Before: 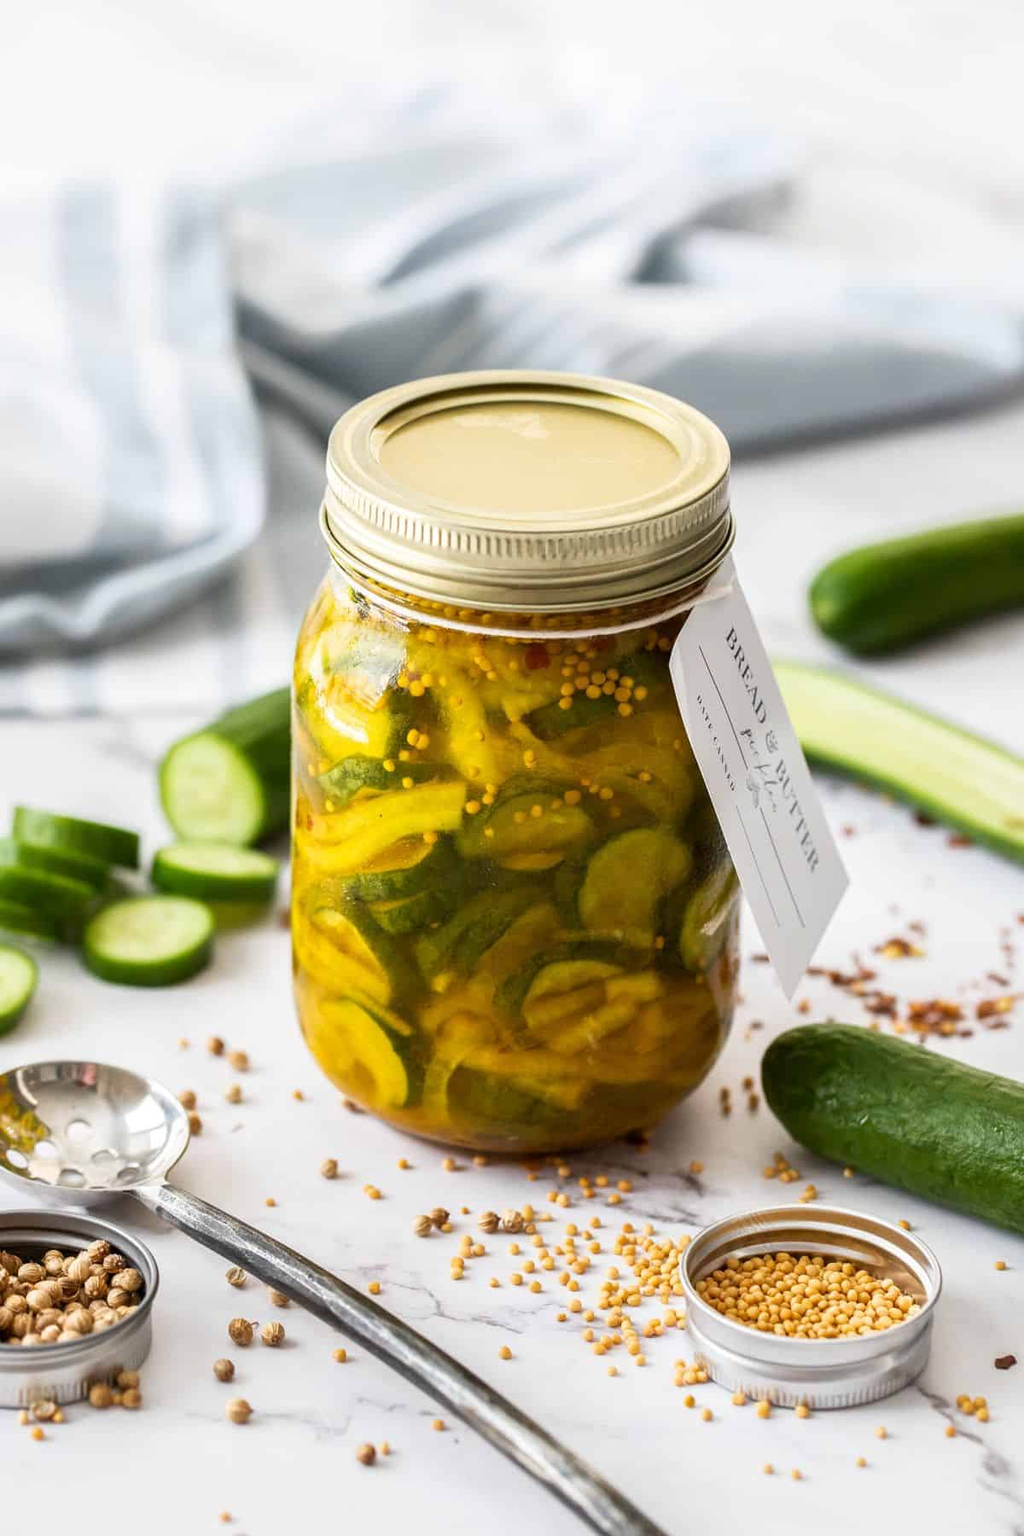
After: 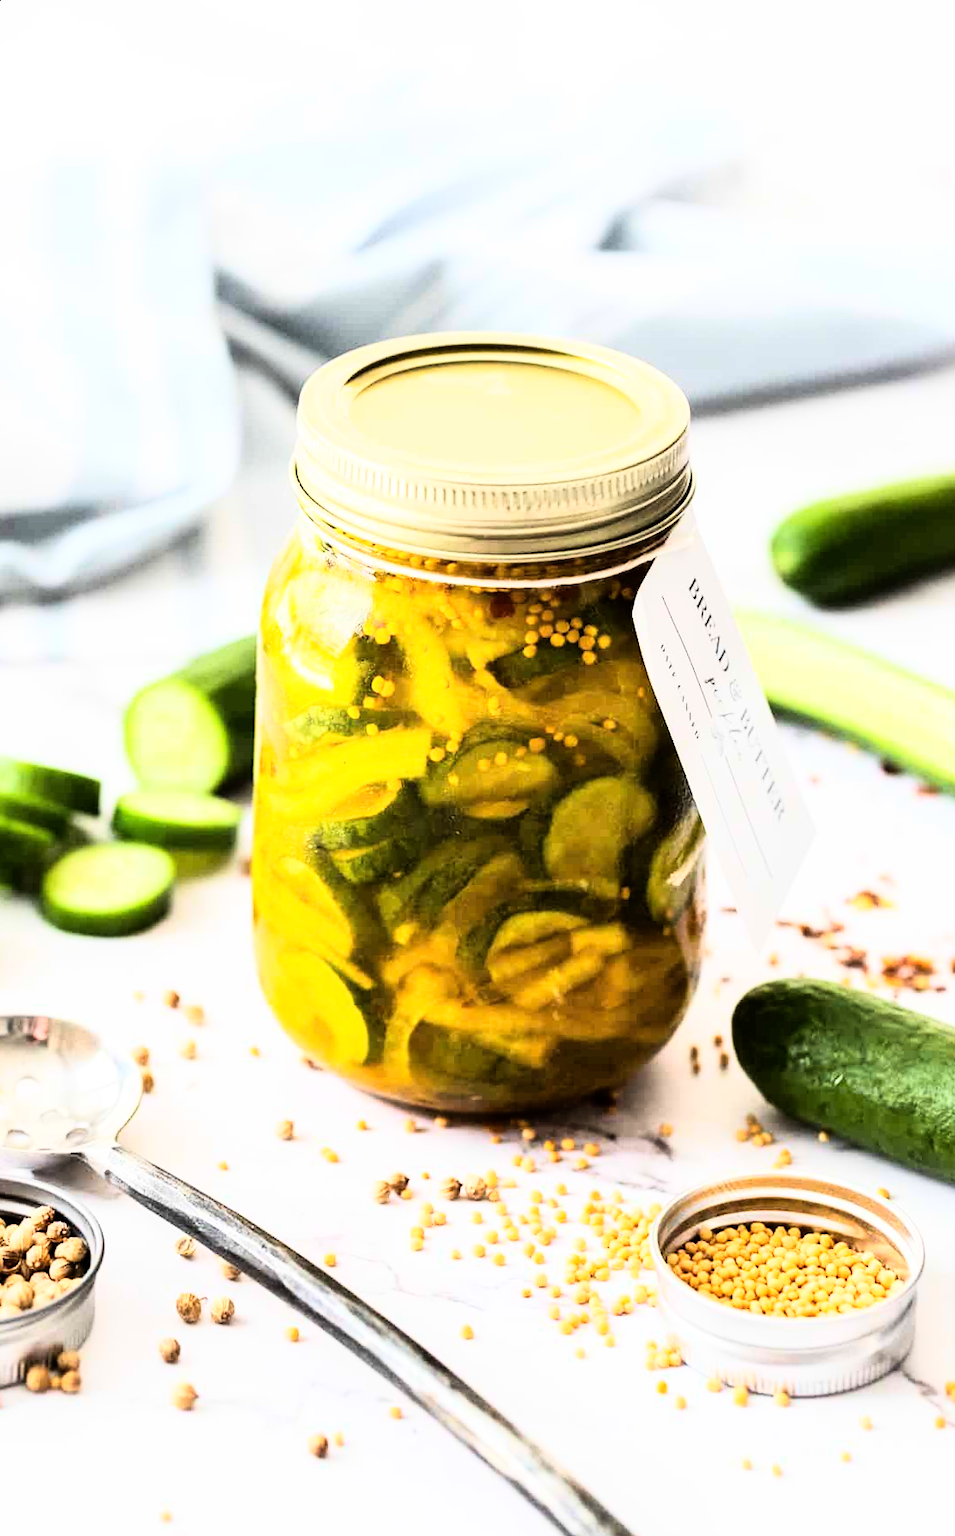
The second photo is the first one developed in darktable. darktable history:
rotate and perspective: rotation 0.215°, lens shift (vertical) -0.139, crop left 0.069, crop right 0.939, crop top 0.002, crop bottom 0.996
rgb curve: curves: ch0 [(0, 0) (0.21, 0.15) (0.24, 0.21) (0.5, 0.75) (0.75, 0.96) (0.89, 0.99) (1, 1)]; ch1 [(0, 0.02) (0.21, 0.13) (0.25, 0.2) (0.5, 0.67) (0.75, 0.9) (0.89, 0.97) (1, 1)]; ch2 [(0, 0.02) (0.21, 0.13) (0.25, 0.2) (0.5, 0.67) (0.75, 0.9) (0.89, 0.97) (1, 1)], compensate middle gray true
